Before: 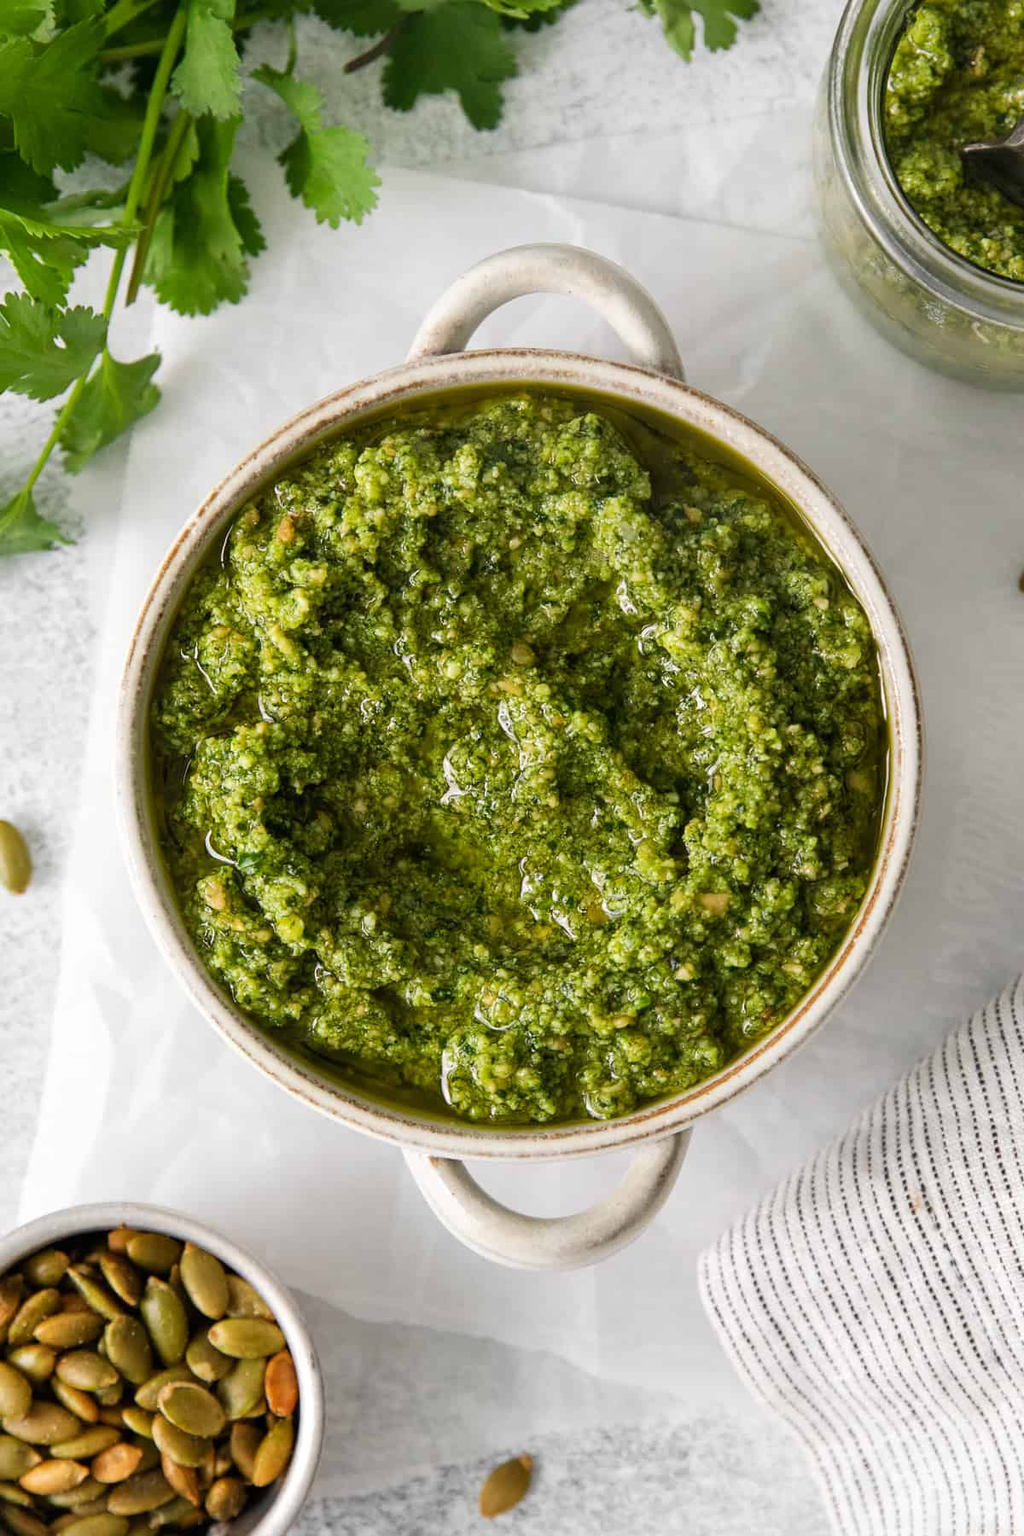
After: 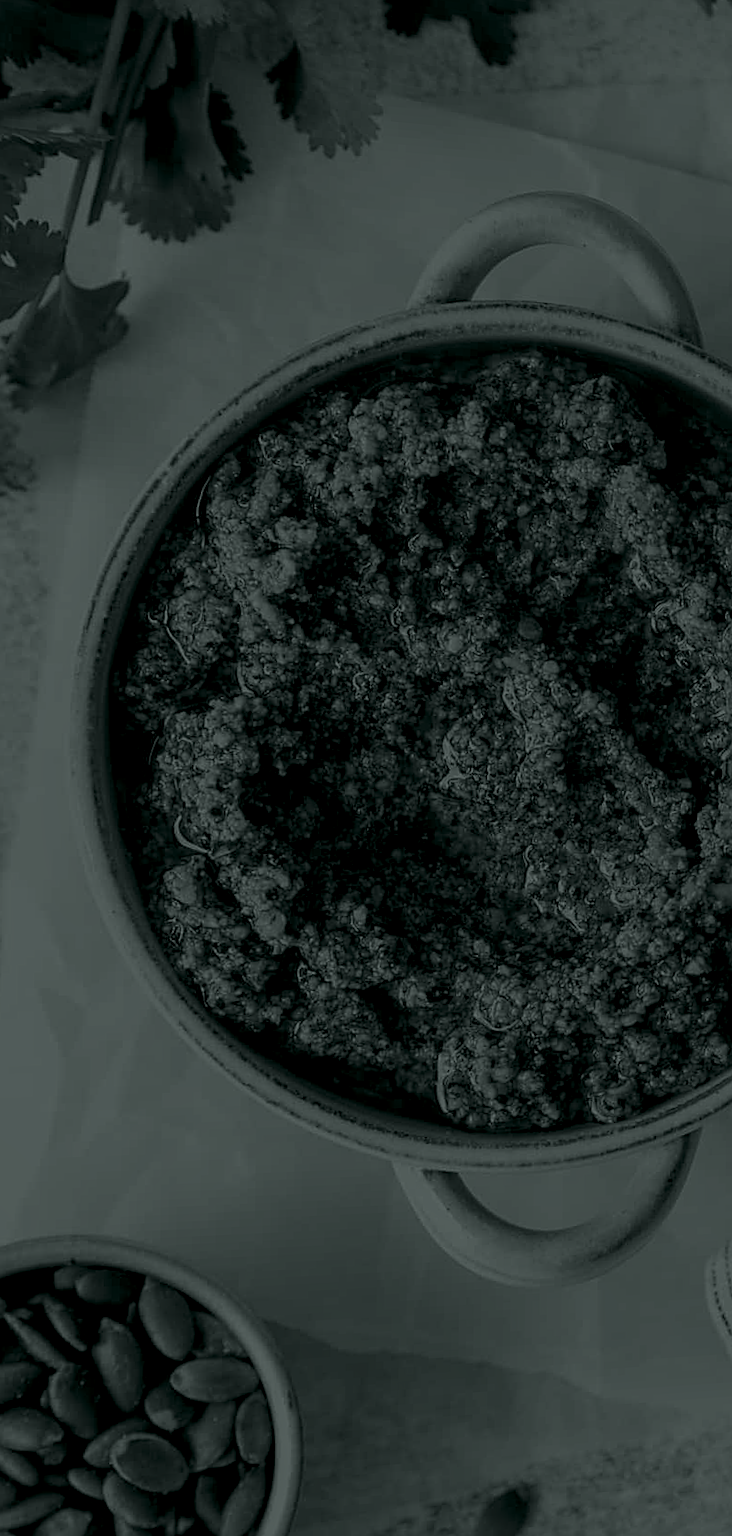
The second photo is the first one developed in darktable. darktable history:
colorize: hue 90°, saturation 19%, lightness 1.59%, version 1
sharpen: on, module defaults
crop and rotate: left 6.617%, right 26.717%
local contrast: on, module defaults
white balance: red 0.924, blue 1.095
rotate and perspective: rotation 0.679°, lens shift (horizontal) 0.136, crop left 0.009, crop right 0.991, crop top 0.078, crop bottom 0.95
